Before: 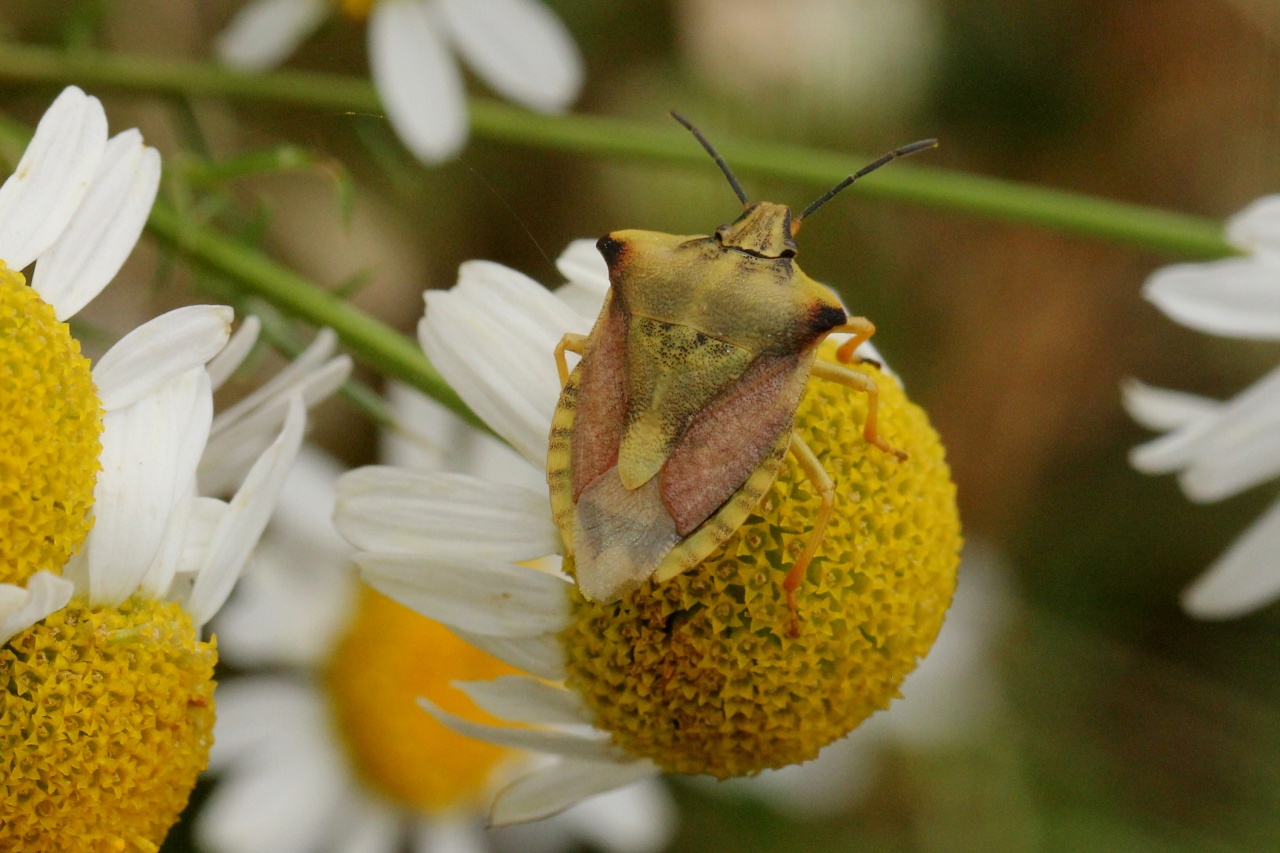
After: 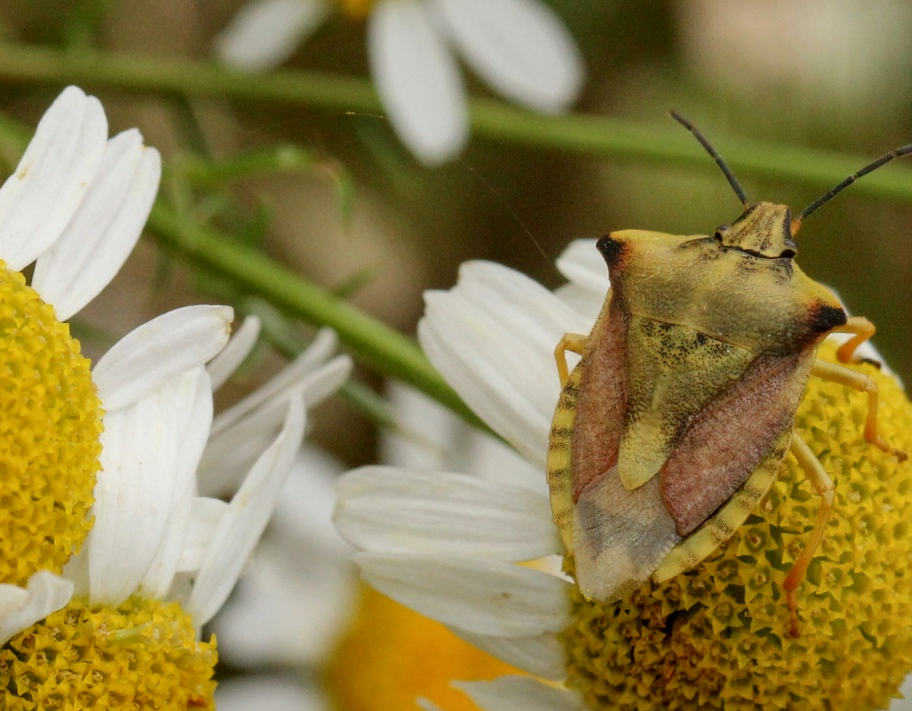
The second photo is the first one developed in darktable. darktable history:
crop: right 28.645%, bottom 16.441%
local contrast: on, module defaults
